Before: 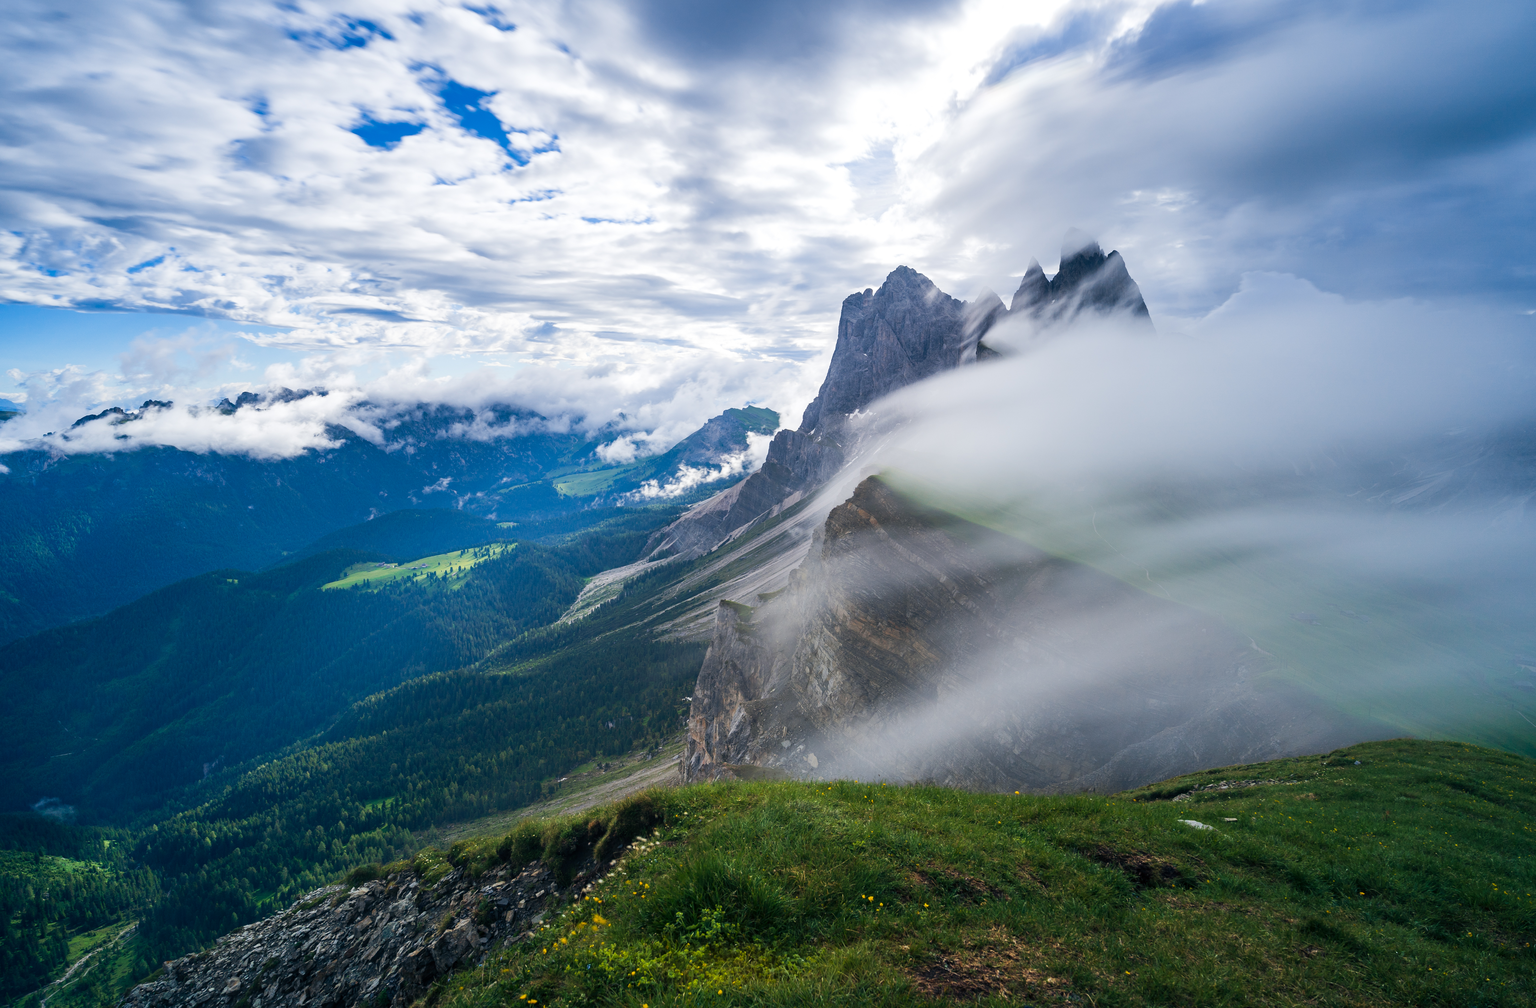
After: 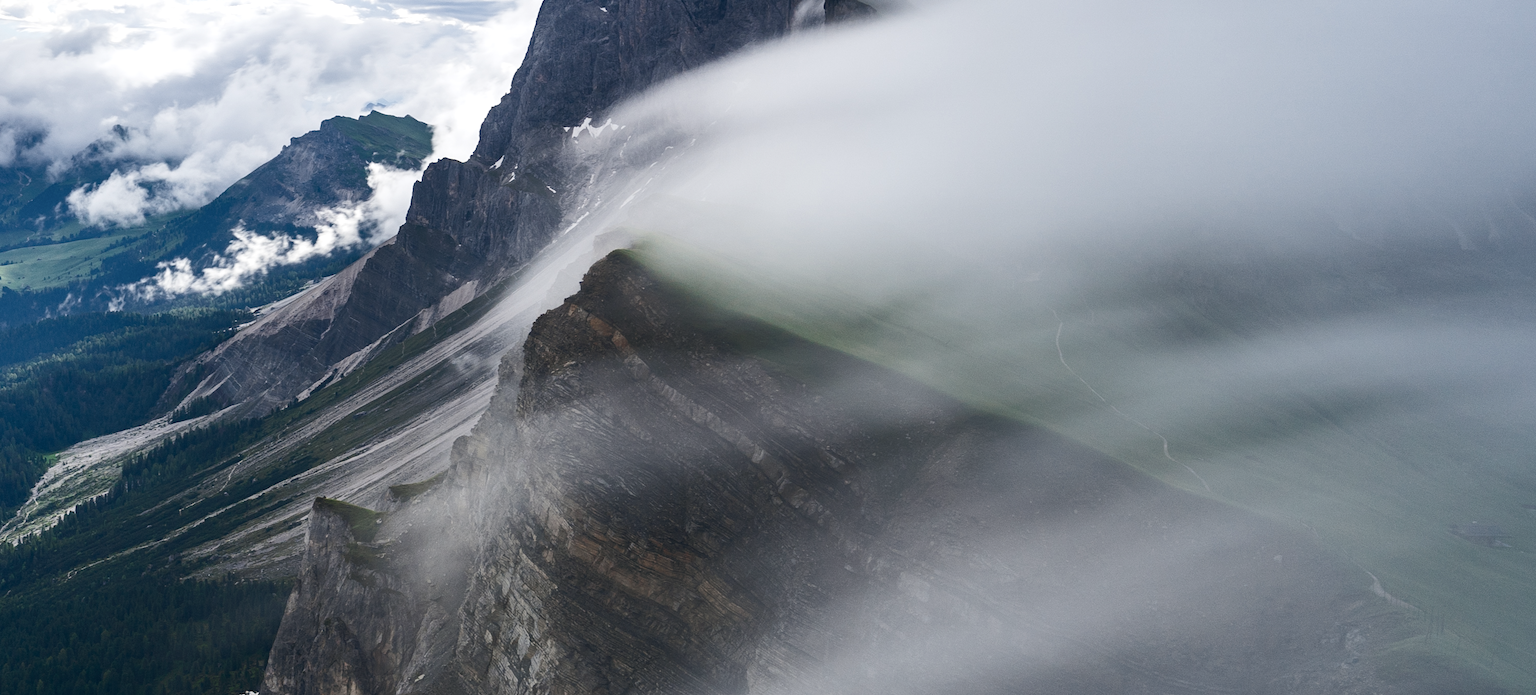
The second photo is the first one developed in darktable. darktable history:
color balance rgb: perceptual saturation grading › highlights -31.88%, perceptual saturation grading › mid-tones 5.8%, perceptual saturation grading › shadows 18.12%, perceptual brilliance grading › highlights 3.62%, perceptual brilliance grading › mid-tones -18.12%, perceptual brilliance grading › shadows -41.3%
crop: left 36.607%, top 34.735%, right 13.146%, bottom 30.611%
